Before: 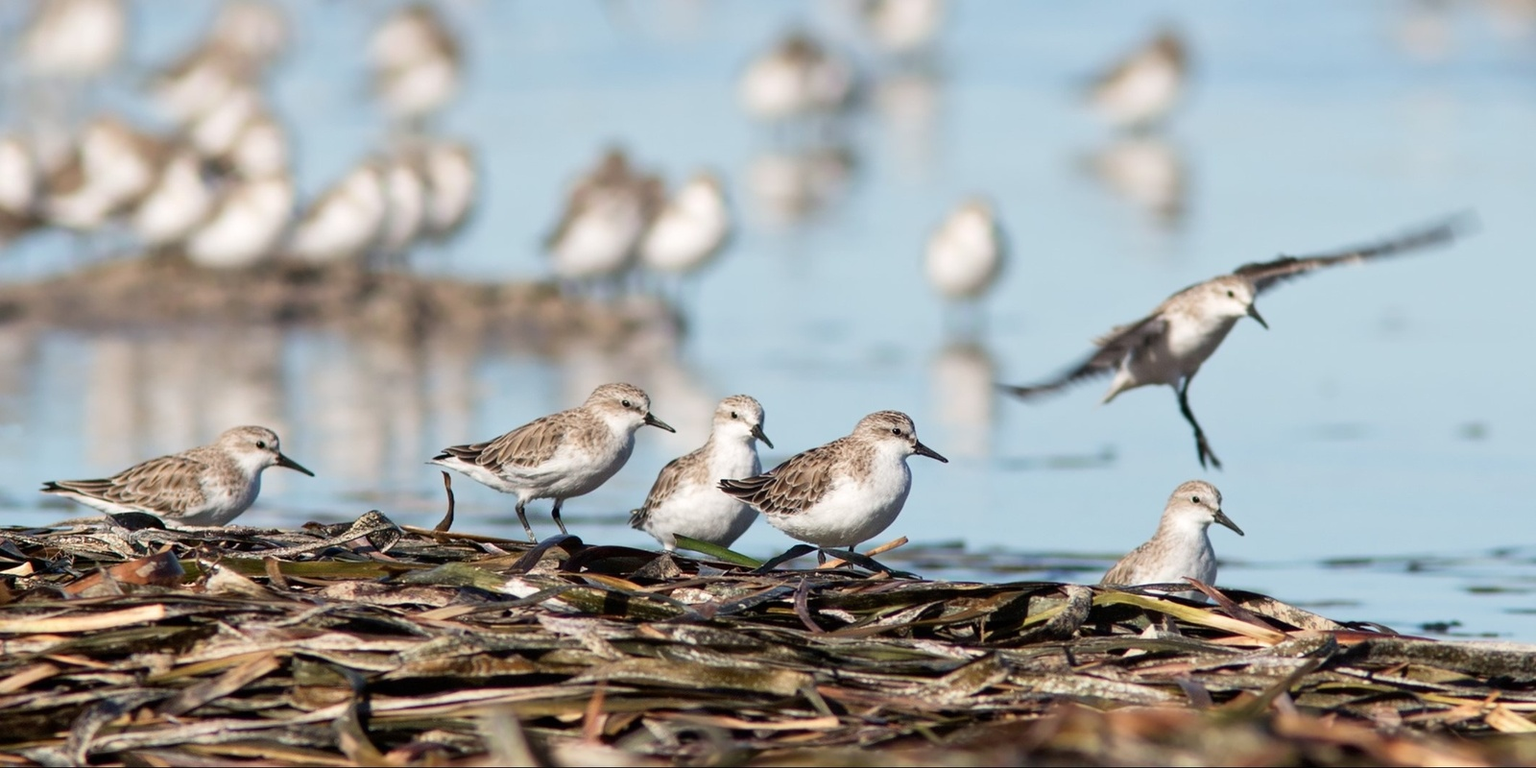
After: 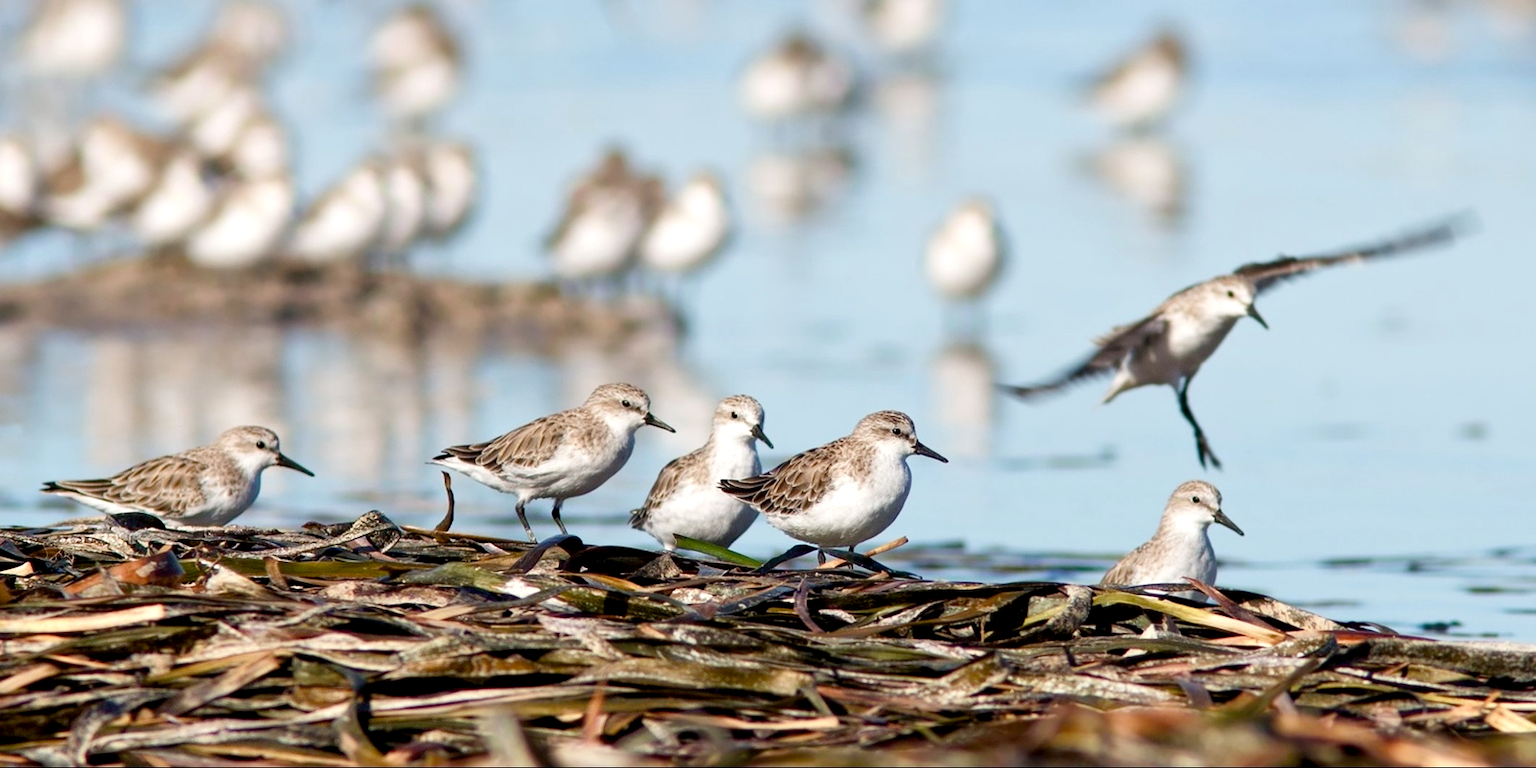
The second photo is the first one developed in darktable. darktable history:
exposure: black level correction 0.005, exposure 0.001 EV, compensate highlight preservation false
color balance rgb: linear chroma grading › shadows 32%, linear chroma grading › global chroma -2%, linear chroma grading › mid-tones 4%, perceptual saturation grading › global saturation -2%, perceptual saturation grading › highlights -8%, perceptual saturation grading › mid-tones 8%, perceptual saturation grading › shadows 4%, perceptual brilliance grading › highlights 8%, perceptual brilliance grading › mid-tones 4%, perceptual brilliance grading › shadows 2%, global vibrance 16%, saturation formula JzAzBz (2021)
